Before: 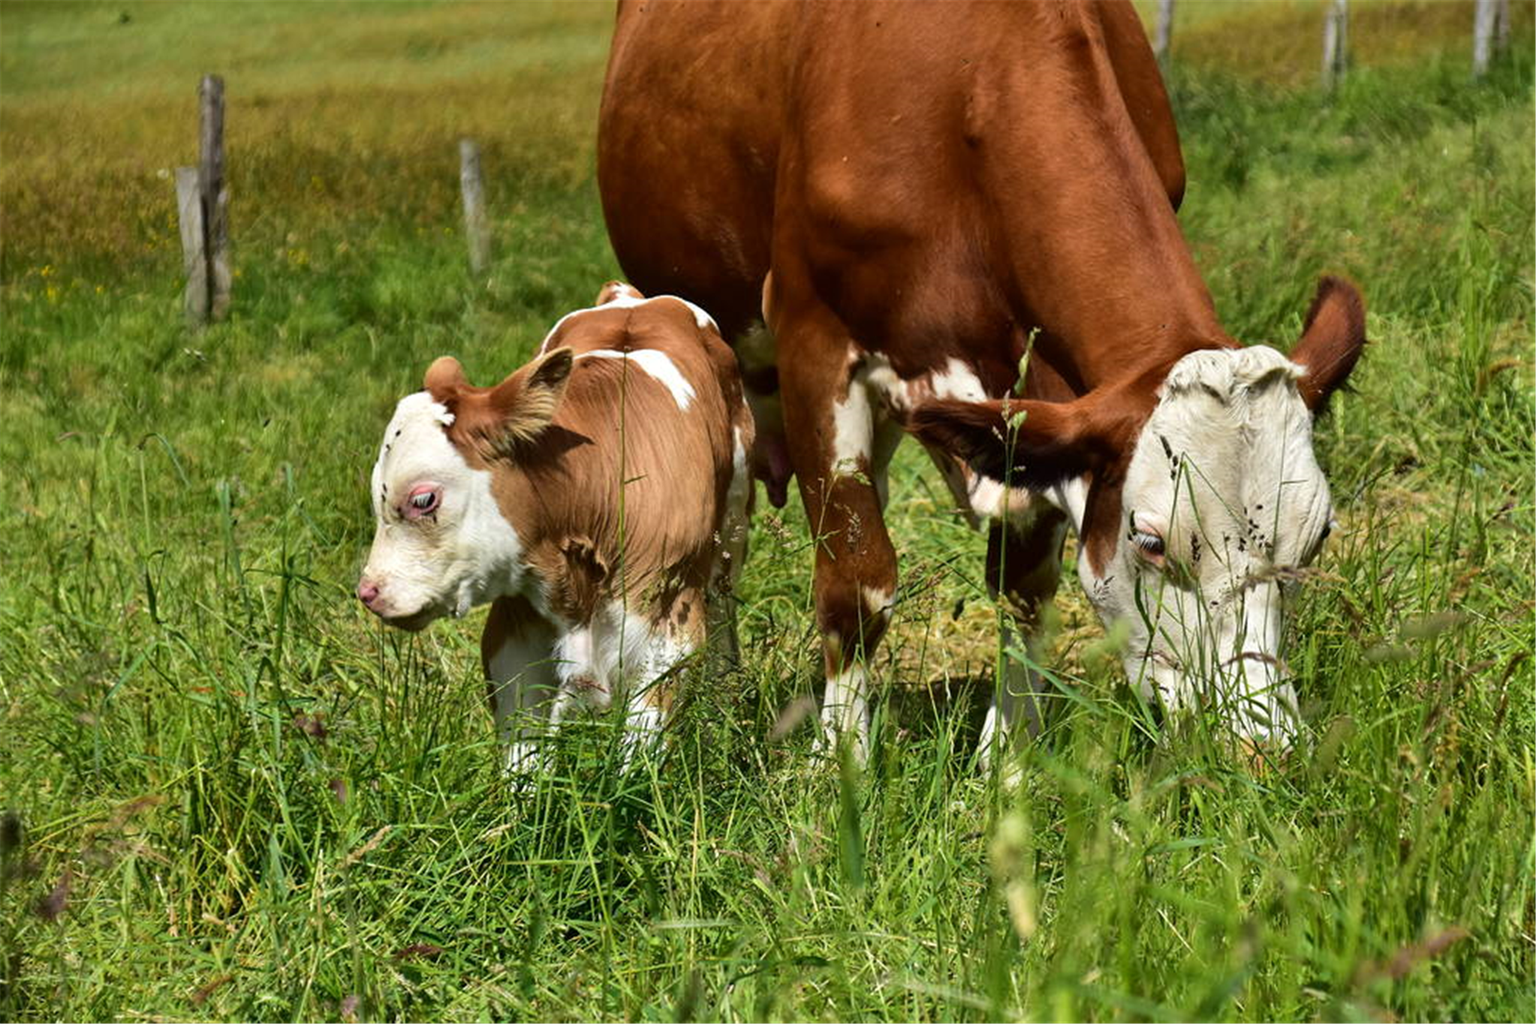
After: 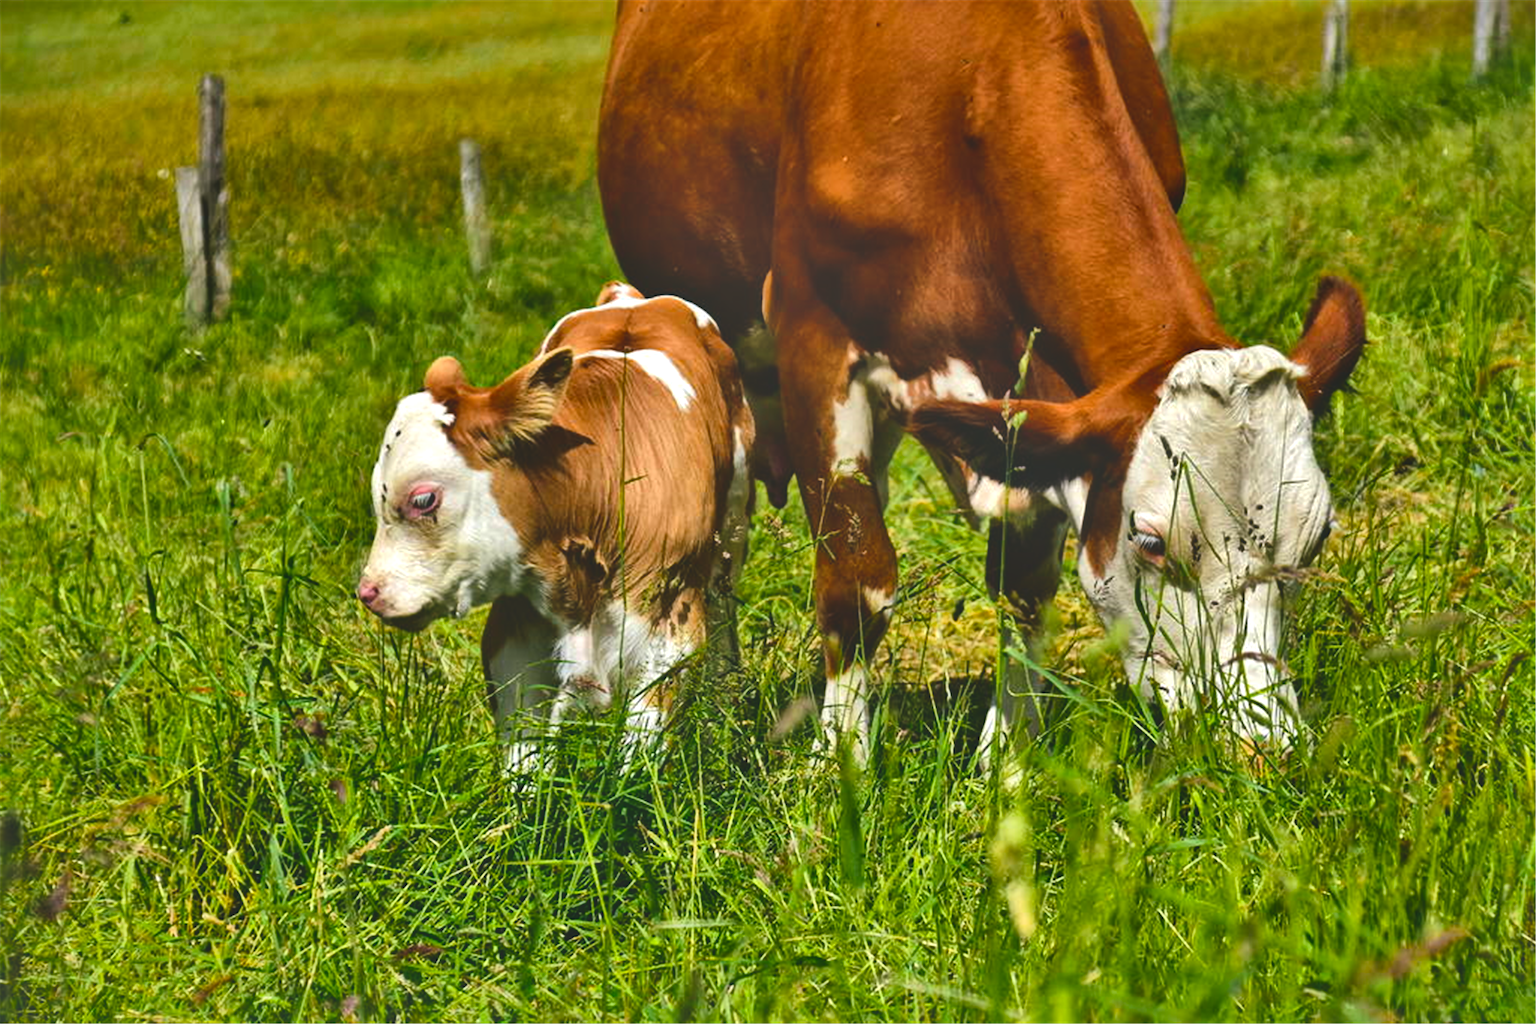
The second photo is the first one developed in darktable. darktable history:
local contrast: mode bilateral grid, contrast 50, coarseness 51, detail 150%, midtone range 0.2
color balance rgb: shadows lift › chroma 2.034%, shadows lift › hue 136.34°, power › hue 60.63°, perceptual saturation grading › global saturation 35.969%, perceptual saturation grading › shadows 34.826%
shadows and highlights: on, module defaults
exposure: black level correction -0.029, compensate highlight preservation false
